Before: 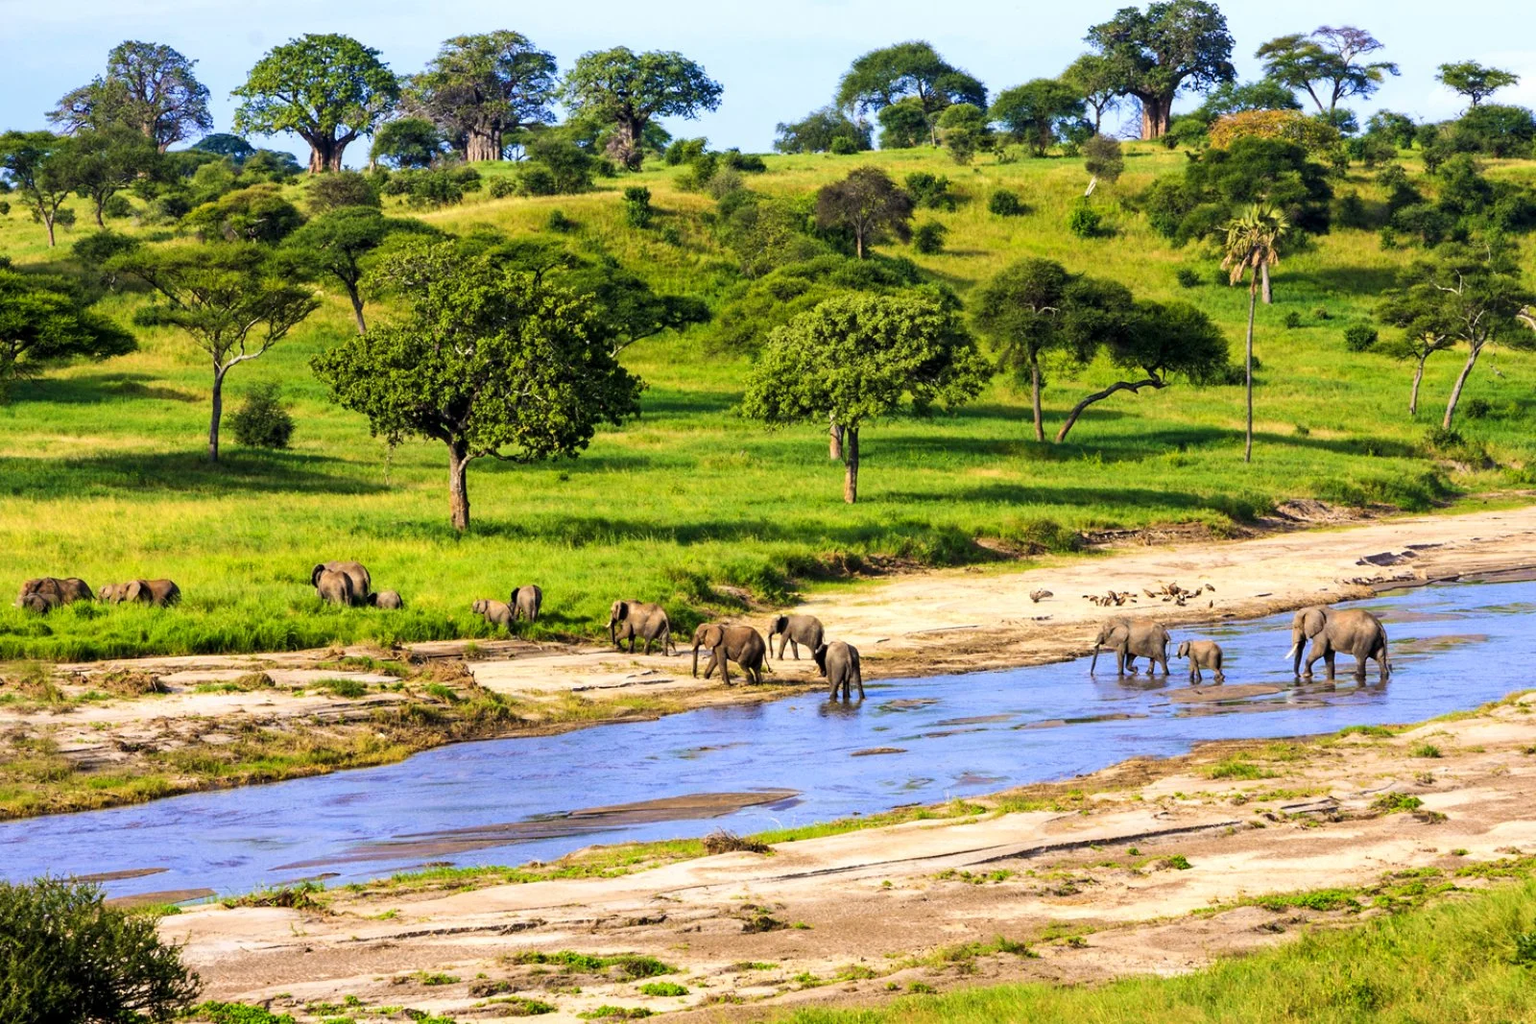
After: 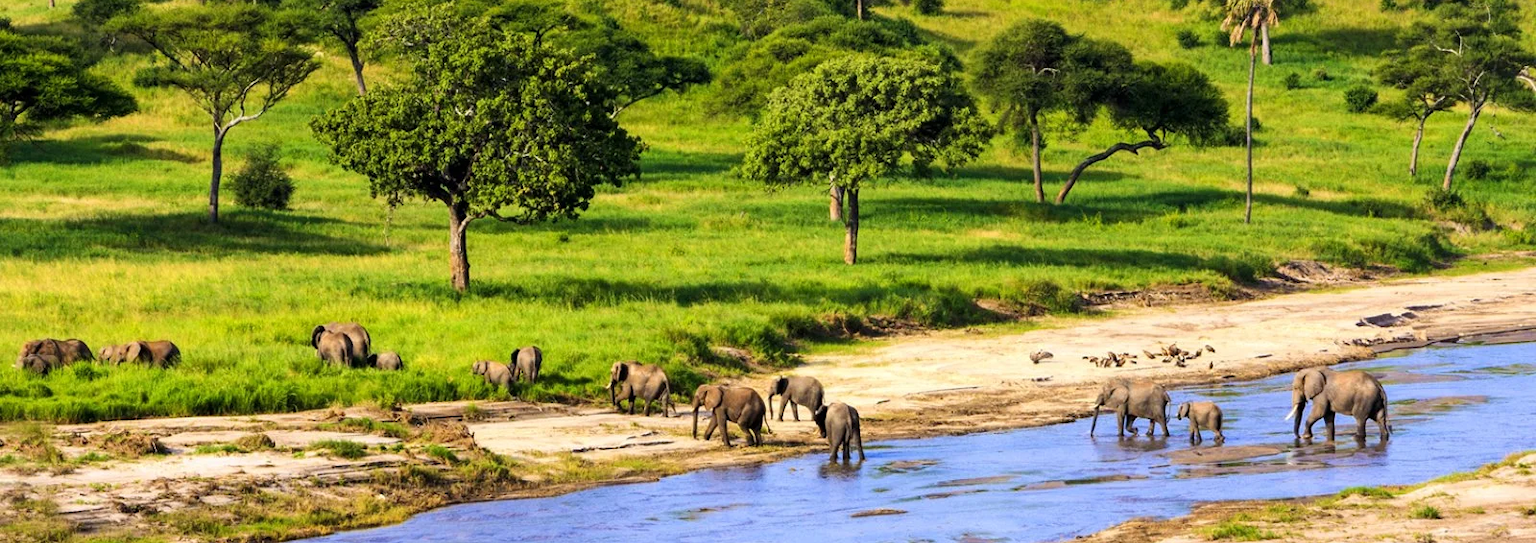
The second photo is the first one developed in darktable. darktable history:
crop and rotate: top 23.405%, bottom 23.525%
